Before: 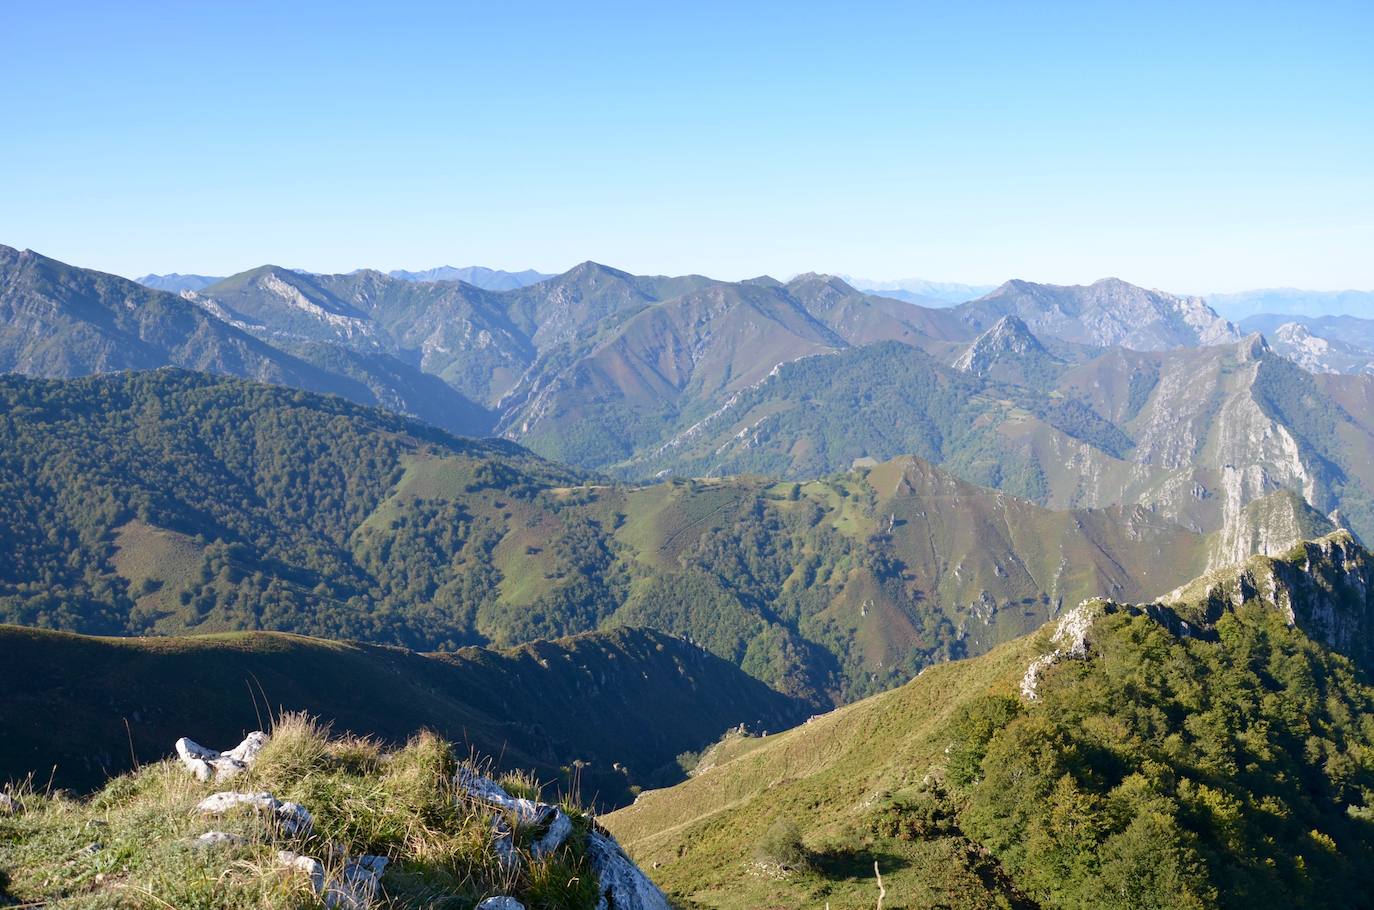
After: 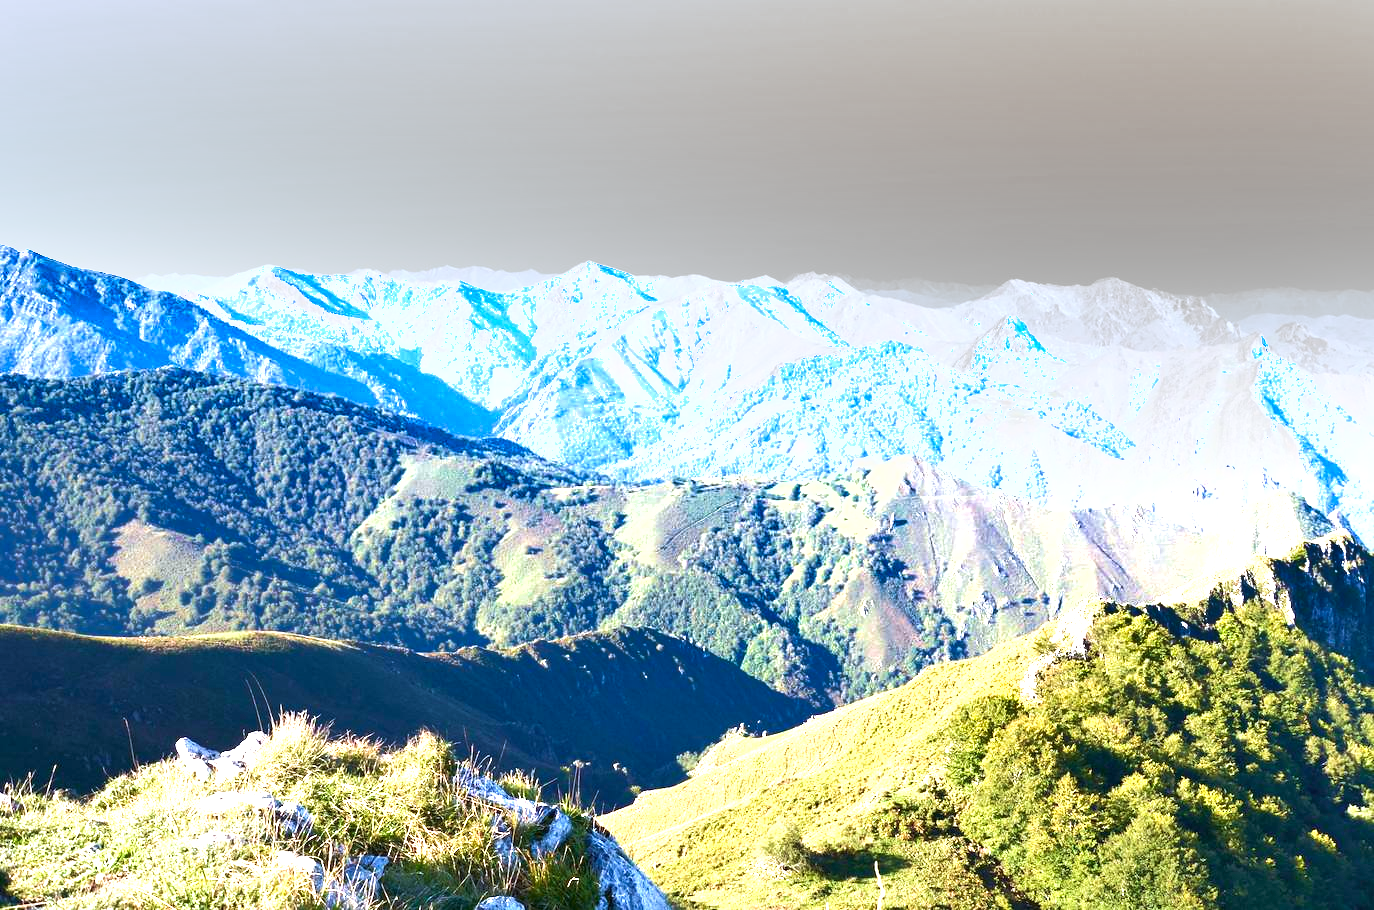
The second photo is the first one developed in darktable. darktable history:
white balance: red 0.976, blue 1.04
shadows and highlights: radius 264.75, soften with gaussian
exposure: black level correction 0, exposure 2 EV, compensate highlight preservation false
velvia: on, module defaults
